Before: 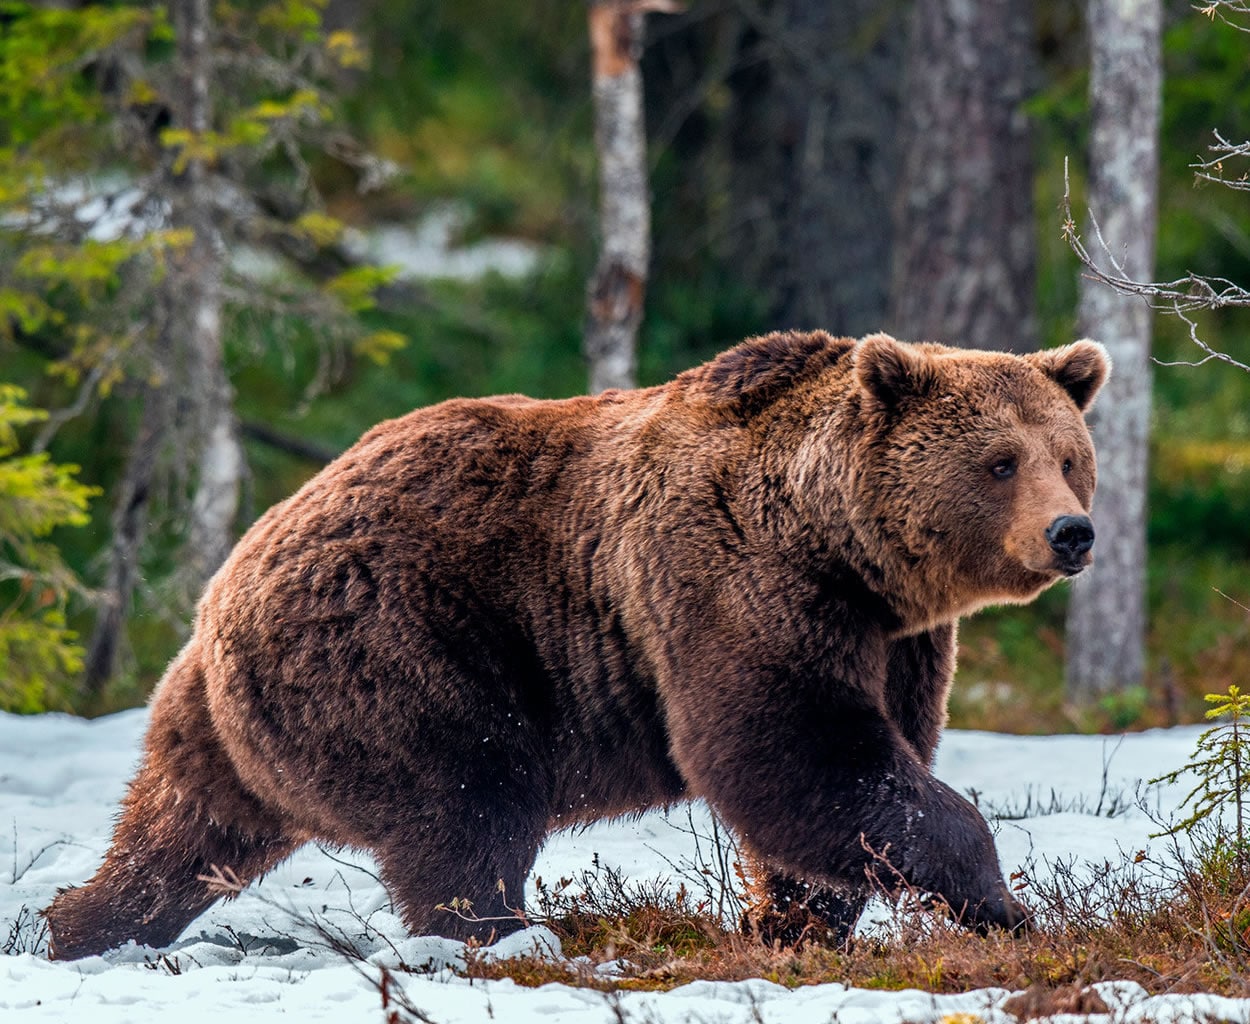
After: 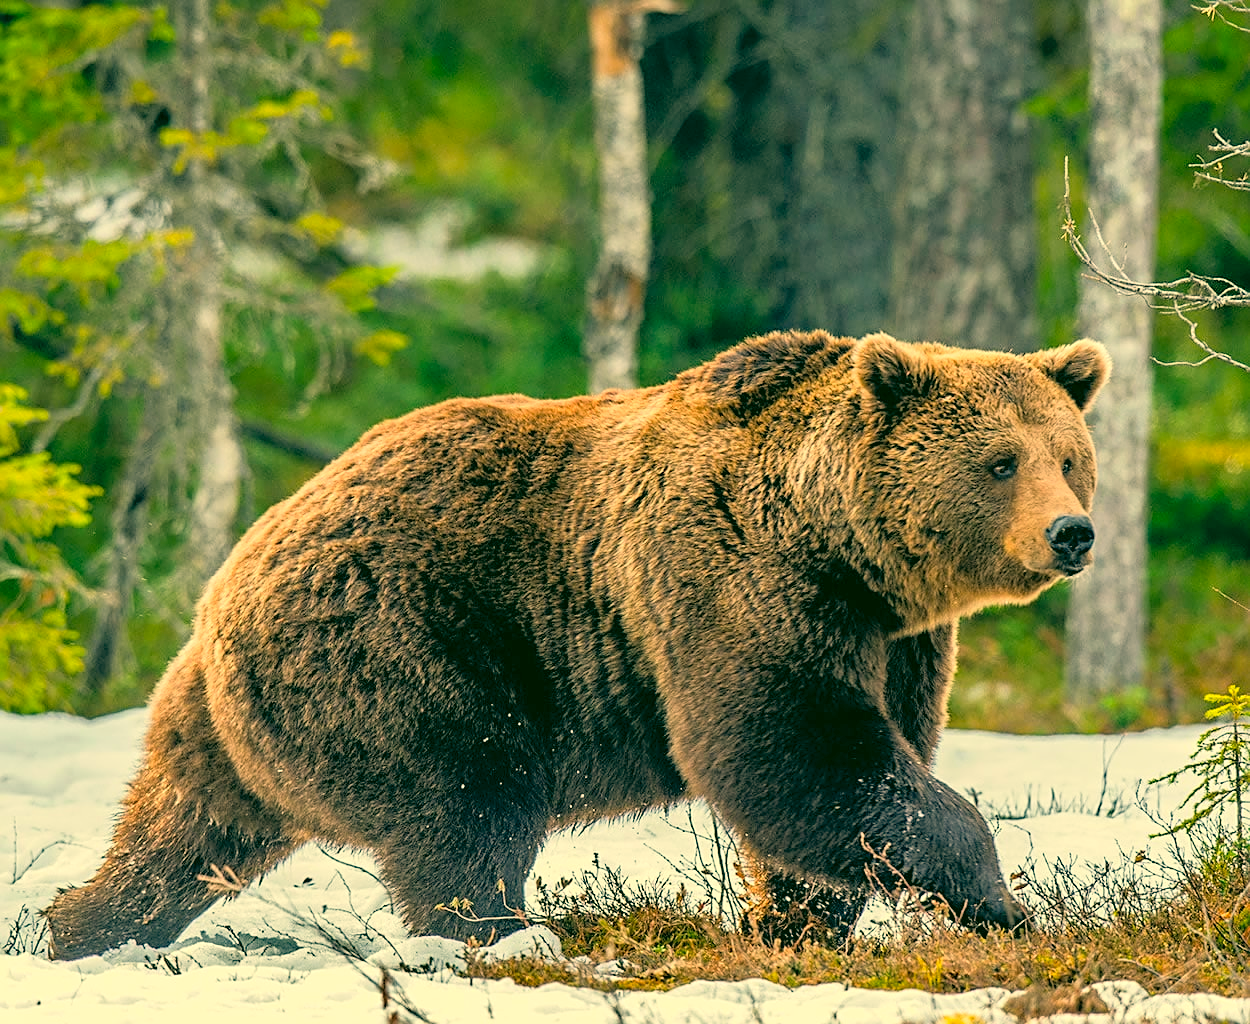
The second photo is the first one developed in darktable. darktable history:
contrast brightness saturation: contrast 0.1, brightness 0.3, saturation 0.14
sharpen: on, module defaults
color correction: highlights a* 5.62, highlights b* 33.57, shadows a* -25.86, shadows b* 4.02
